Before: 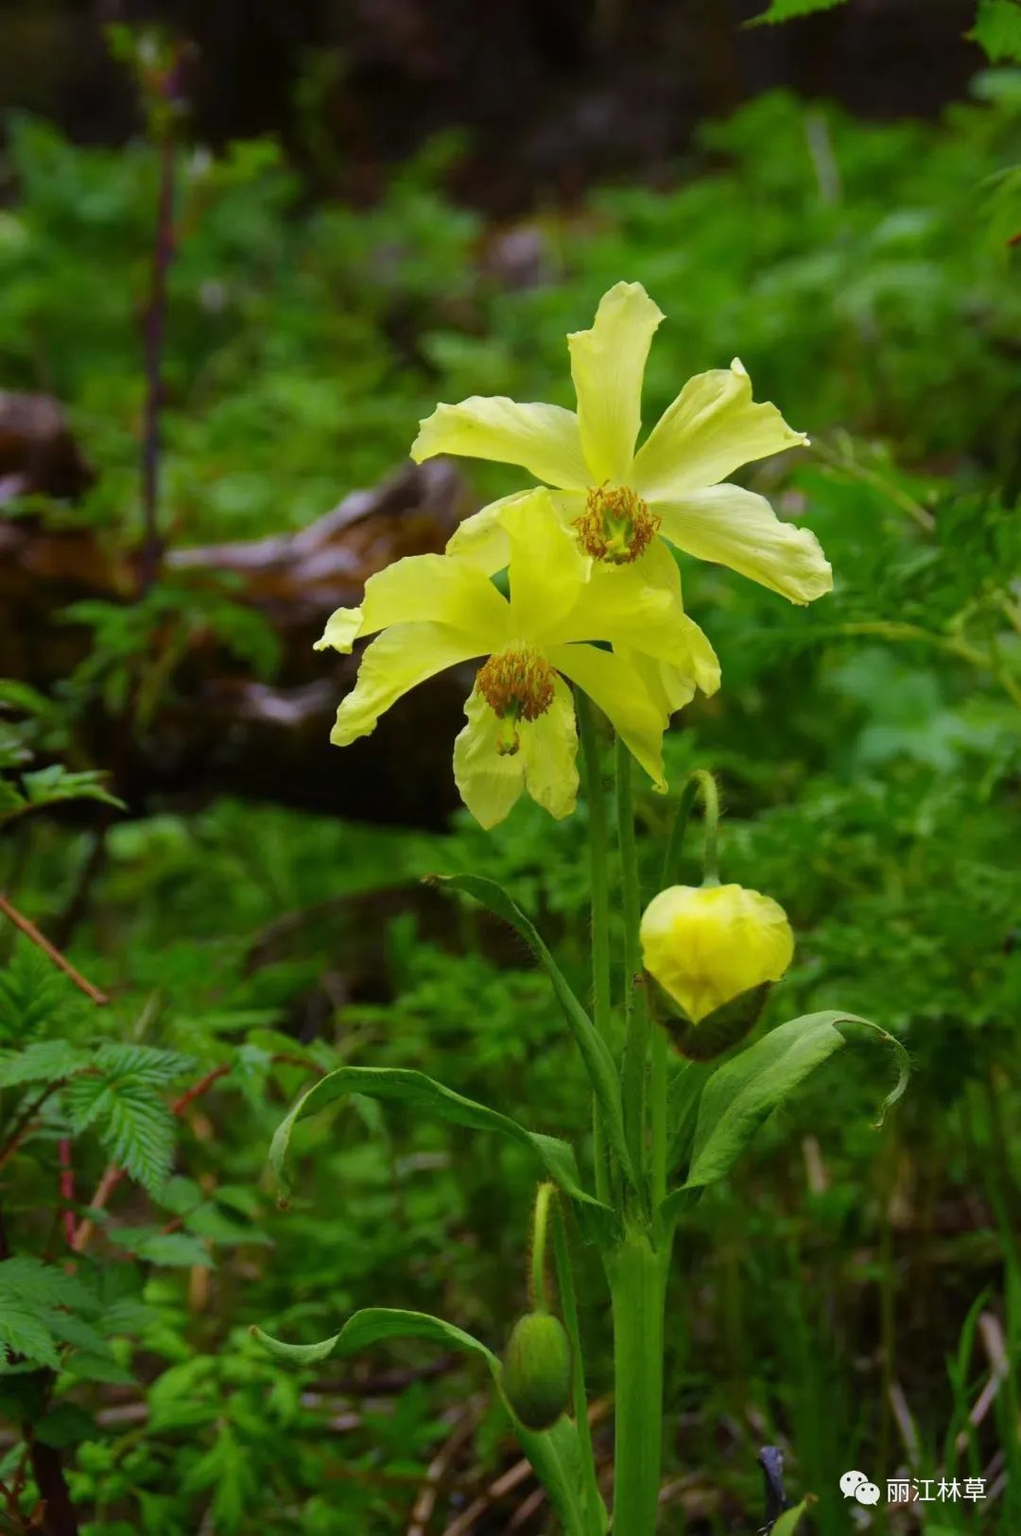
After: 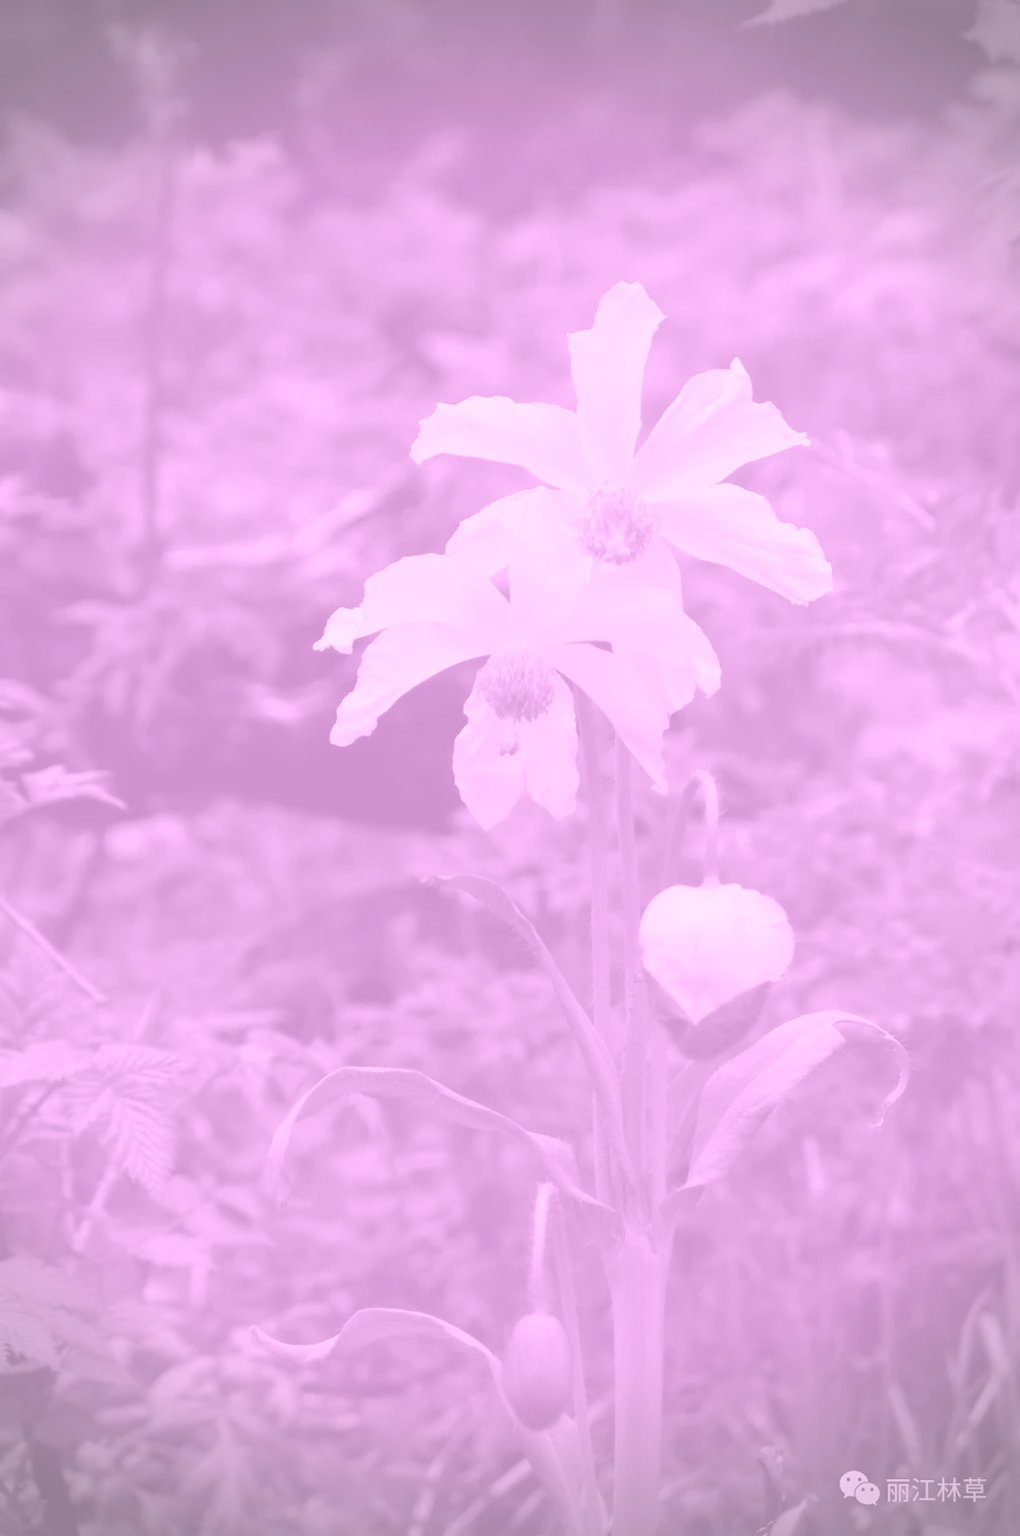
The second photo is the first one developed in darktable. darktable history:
rotate and perspective: automatic cropping off
vignetting: fall-off radius 31.48%, brightness -0.472
white balance: red 1.467, blue 0.684
colorize: hue 331.2°, saturation 69%, source mix 30.28%, lightness 69.02%, version 1
